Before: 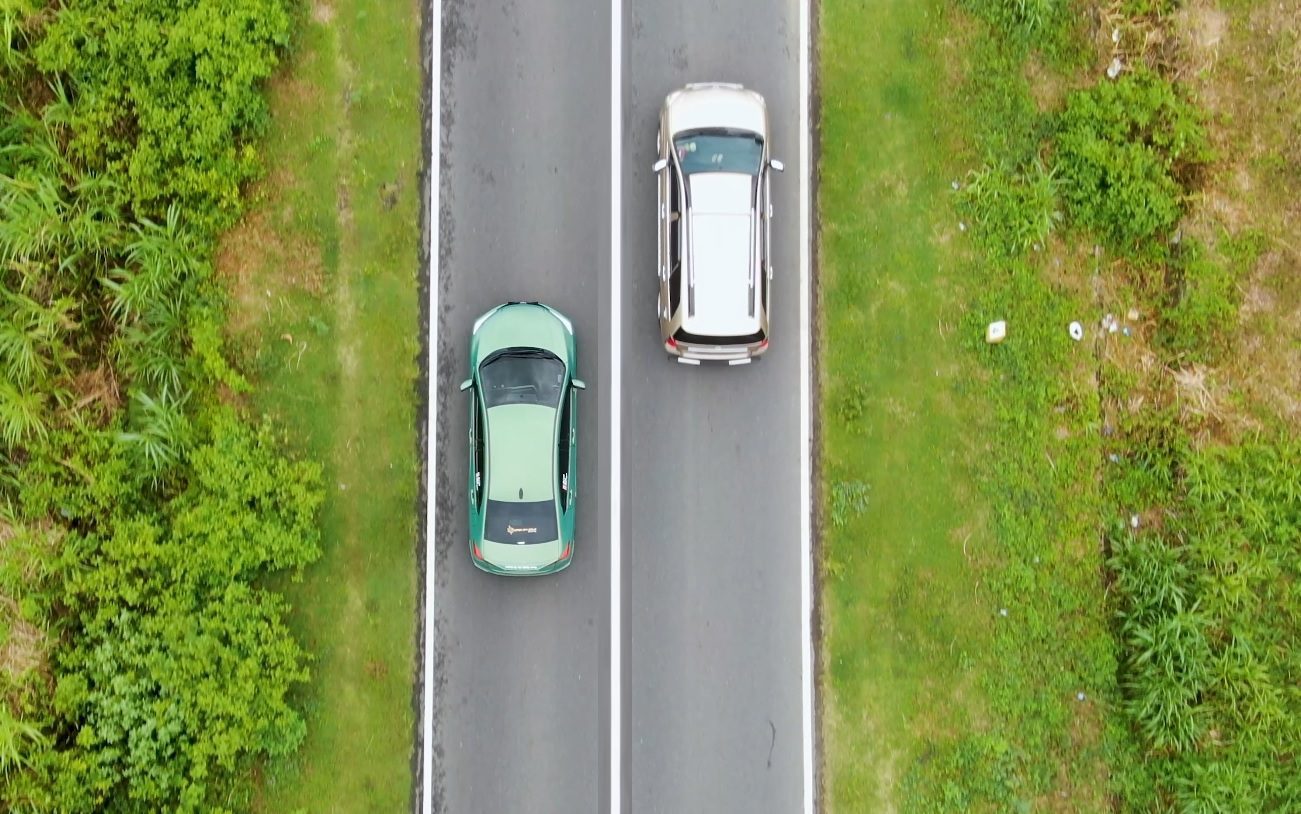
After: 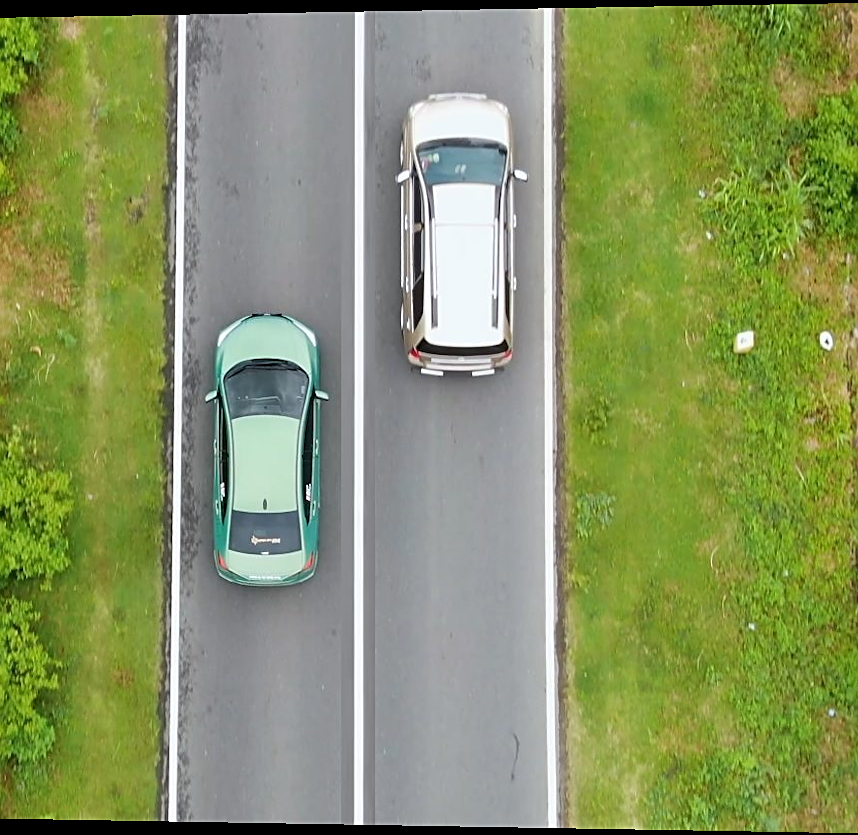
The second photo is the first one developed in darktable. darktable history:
crop and rotate: left 18.442%, right 15.508%
sharpen: on, module defaults
rotate and perspective: lens shift (horizontal) -0.055, automatic cropping off
